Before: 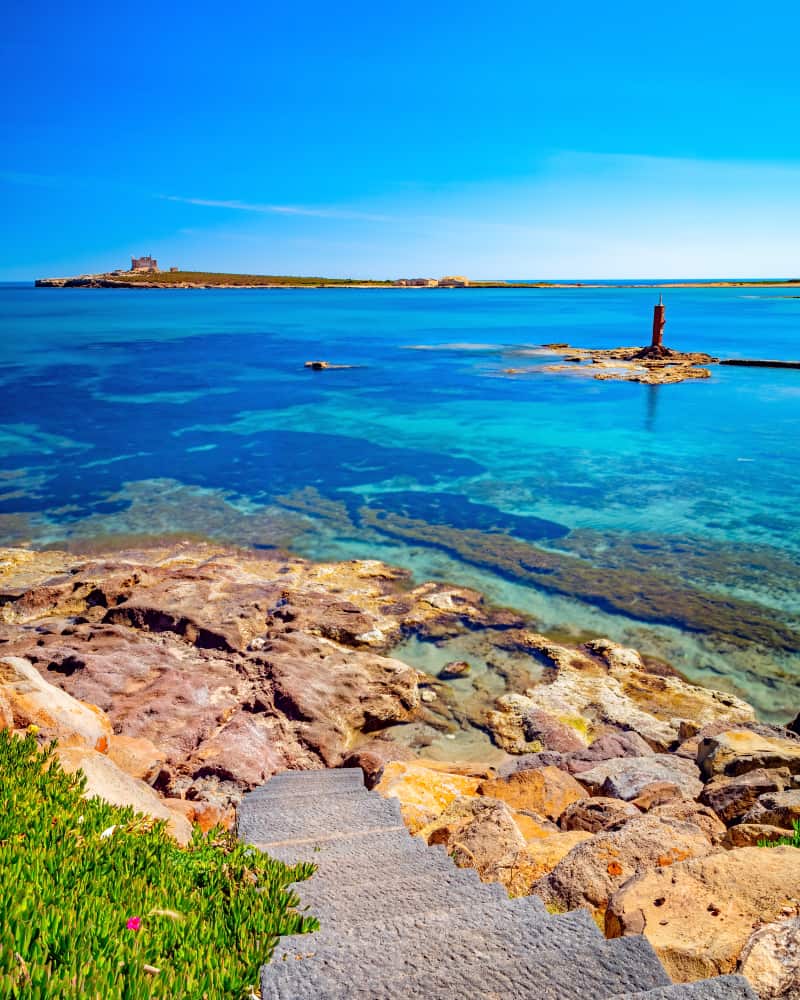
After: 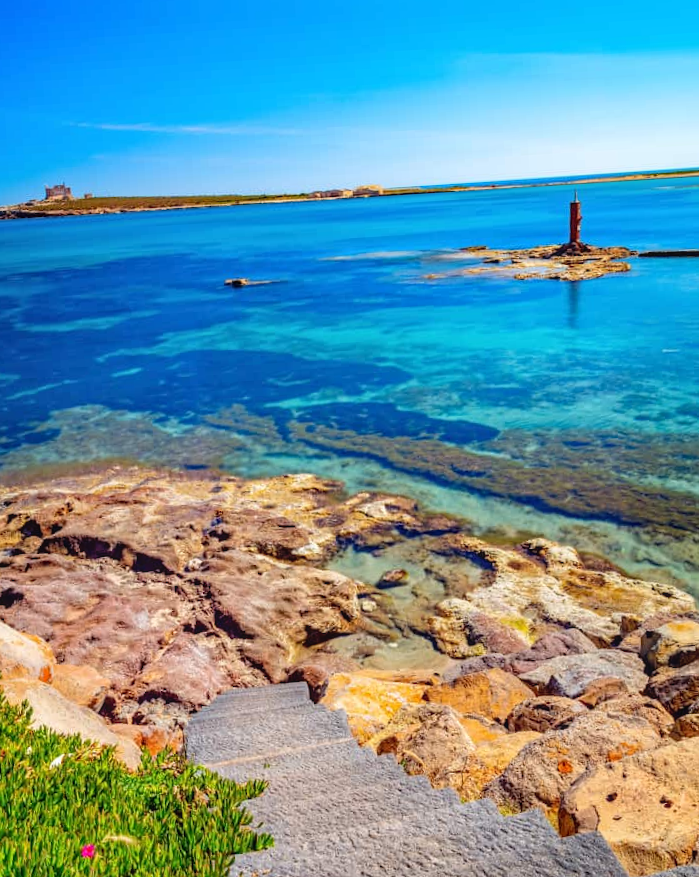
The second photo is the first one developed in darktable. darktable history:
crop and rotate: angle 3.52°, left 5.947%, top 5.715%
local contrast: detail 110%
